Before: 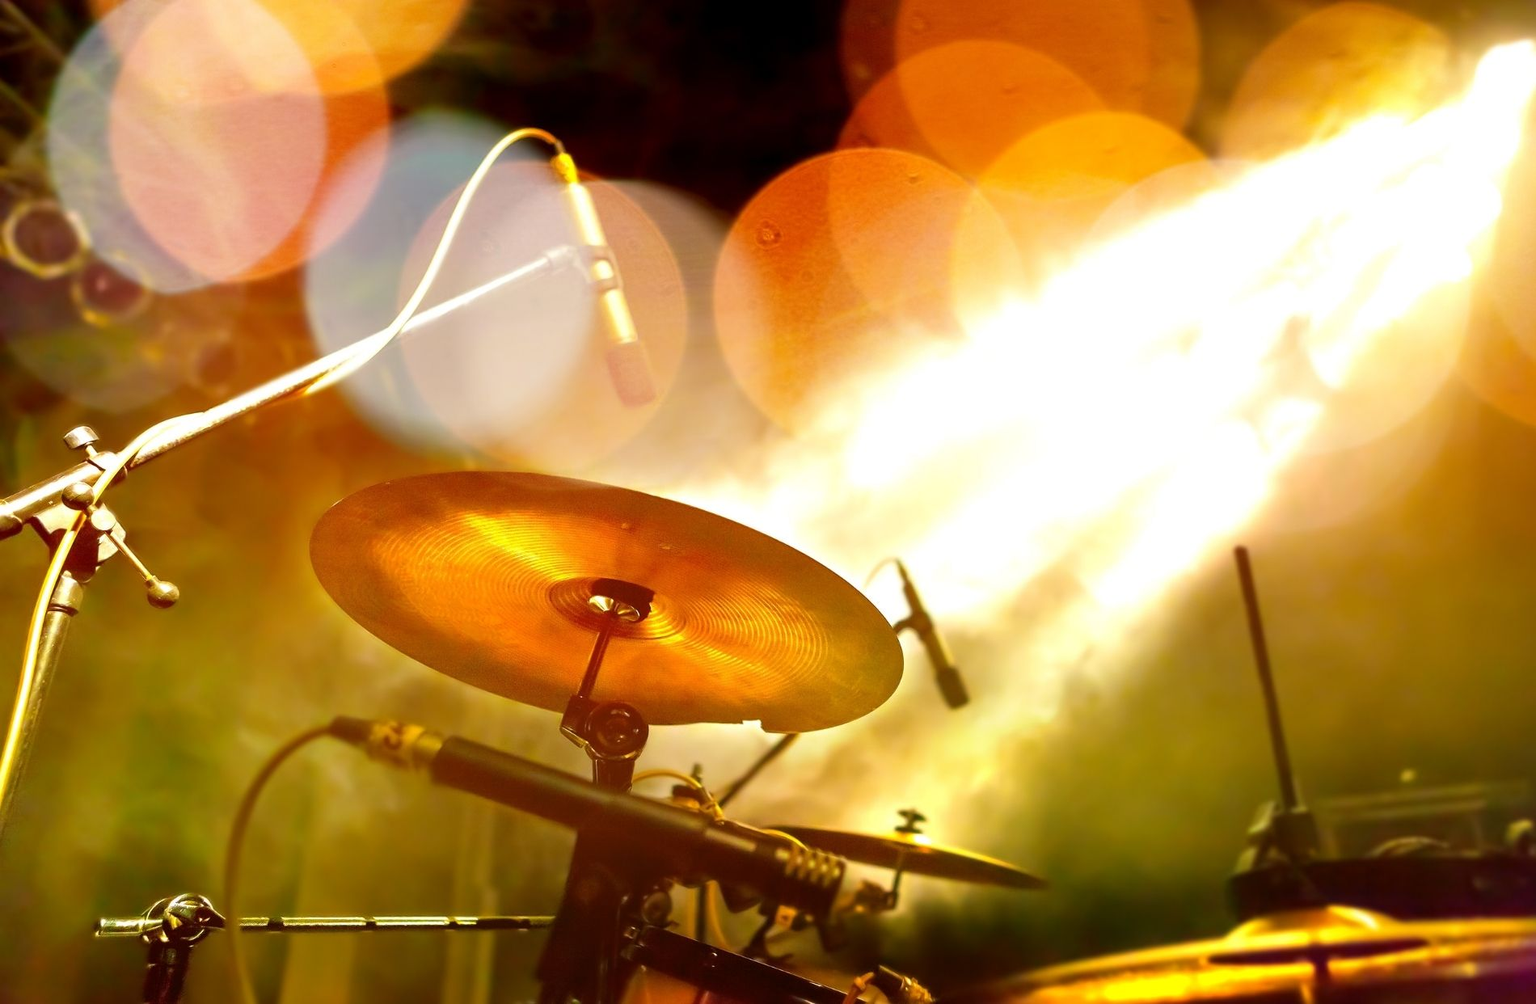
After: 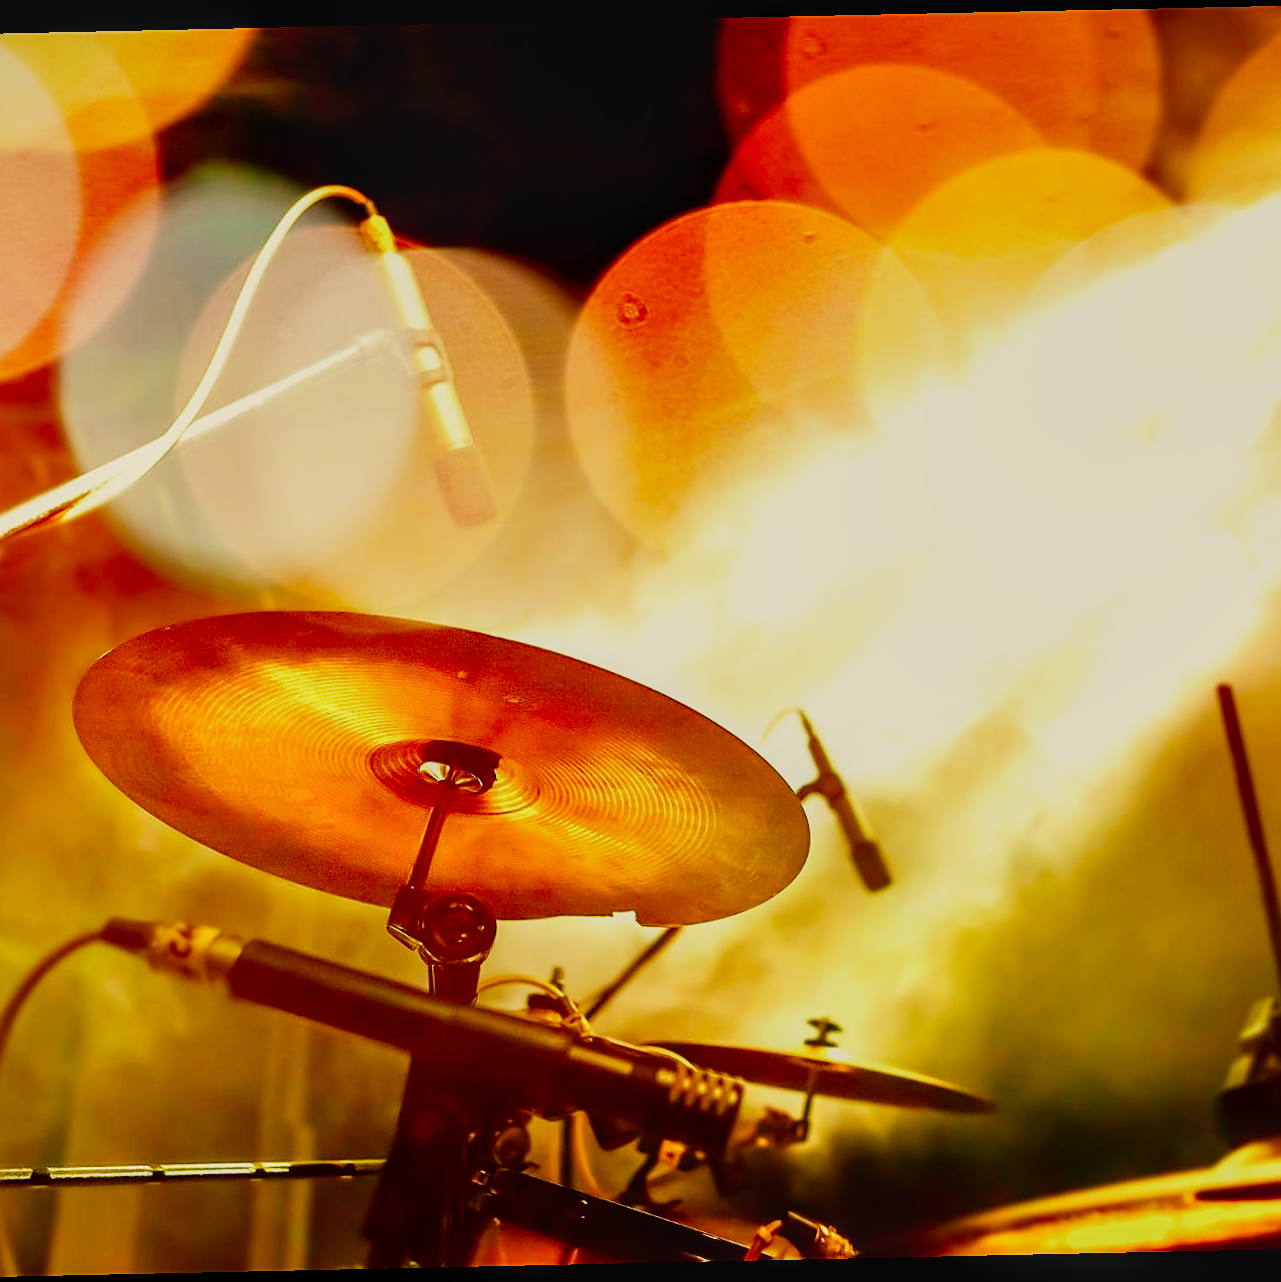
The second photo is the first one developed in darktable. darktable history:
local contrast: on, module defaults
crop: left 16.899%, right 16.556%
rotate and perspective: rotation -1.24°, automatic cropping off
contrast brightness saturation: contrast 0.08, saturation 0.2
sigmoid: skew -0.2, preserve hue 0%, red attenuation 0.1, red rotation 0.035, green attenuation 0.1, green rotation -0.017, blue attenuation 0.15, blue rotation -0.052, base primaries Rec2020
sharpen: on, module defaults
white balance: red 1.08, blue 0.791
